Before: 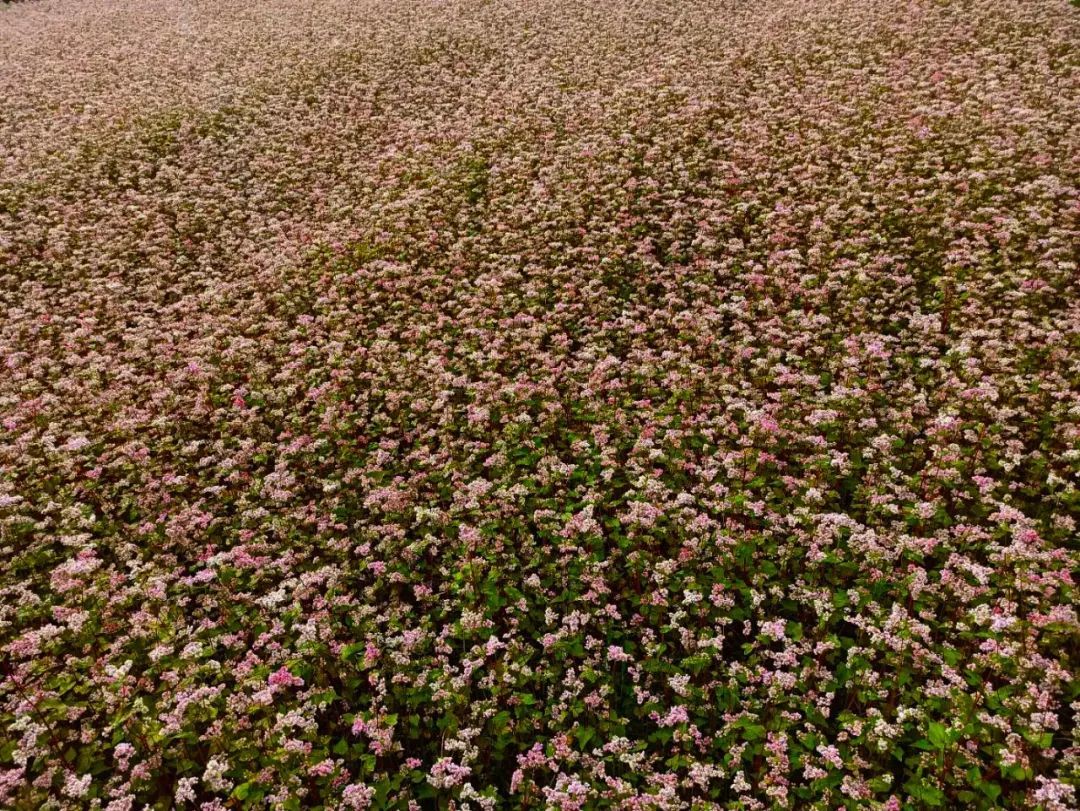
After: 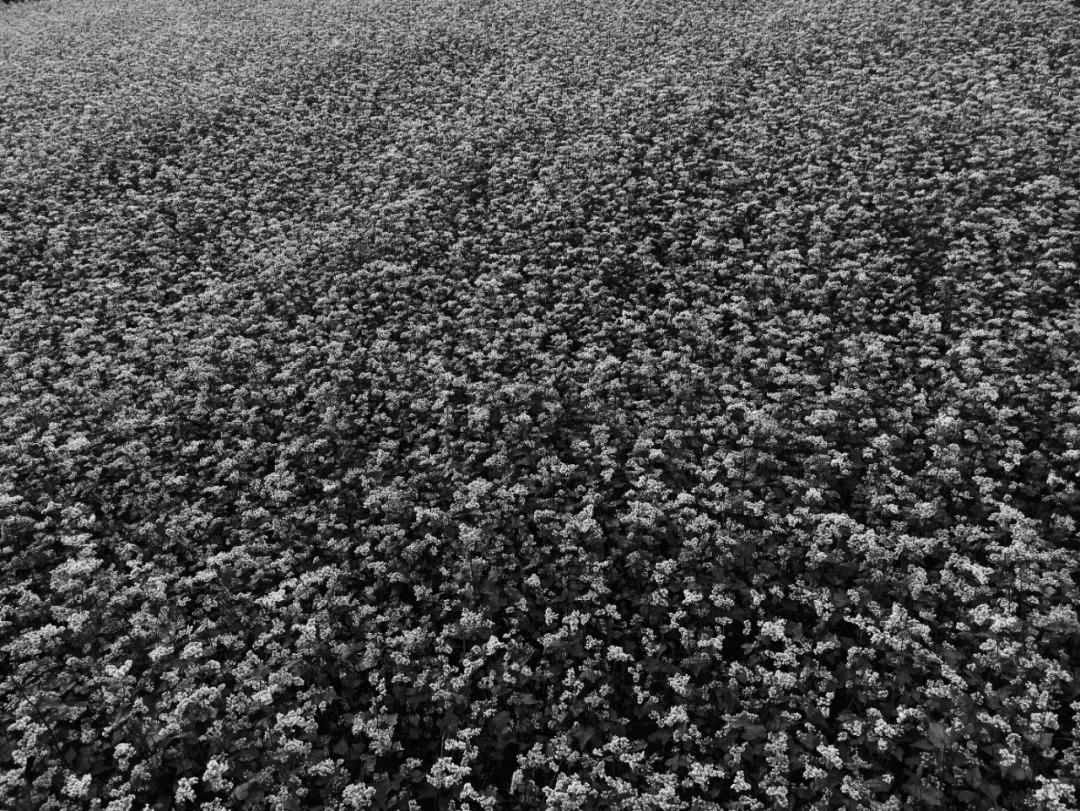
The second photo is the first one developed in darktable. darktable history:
tone curve: curves: ch0 [(0.016, 0.011) (0.204, 0.146) (0.515, 0.476) (0.78, 0.795) (1, 0.981)], color space Lab, linked channels, preserve colors none
color calibration "t3mujinpack channel mixer": output gray [0.21, 0.42, 0.37, 0], gray › normalize channels true, illuminant same as pipeline (D50), adaptation XYZ, x 0.346, y 0.359, gamut compression 0
